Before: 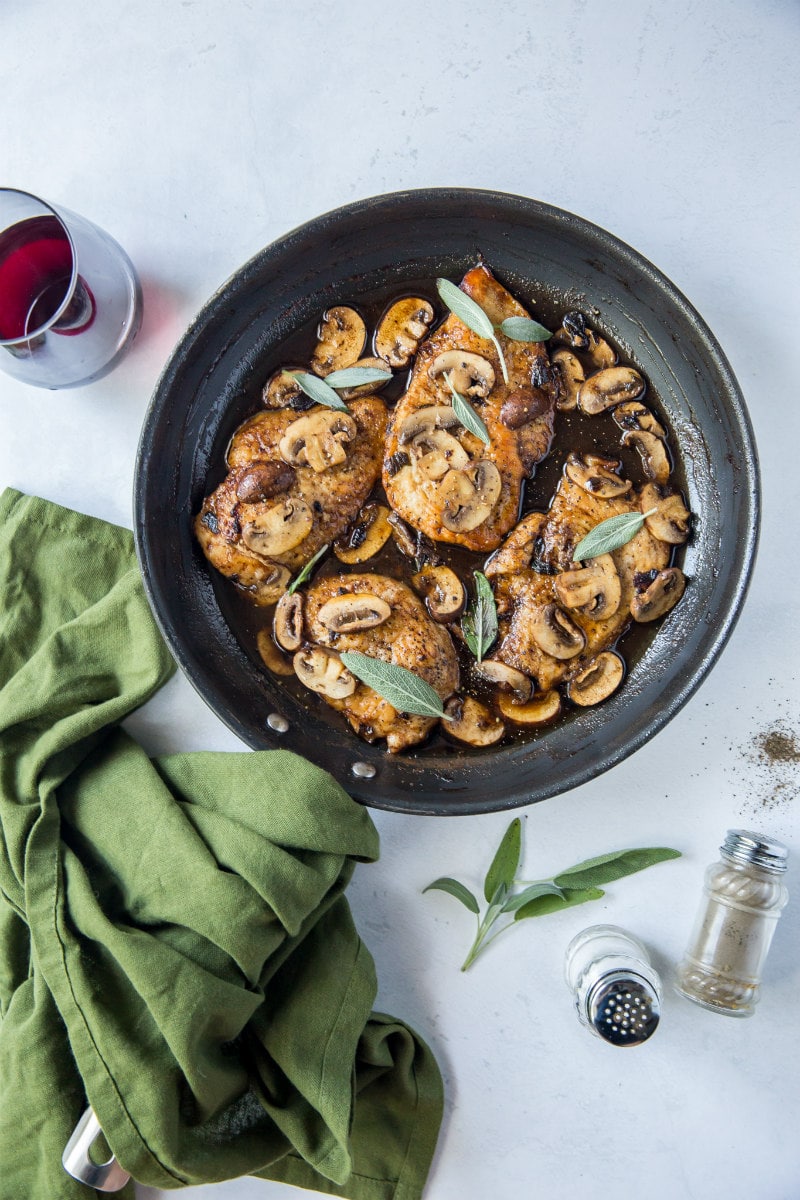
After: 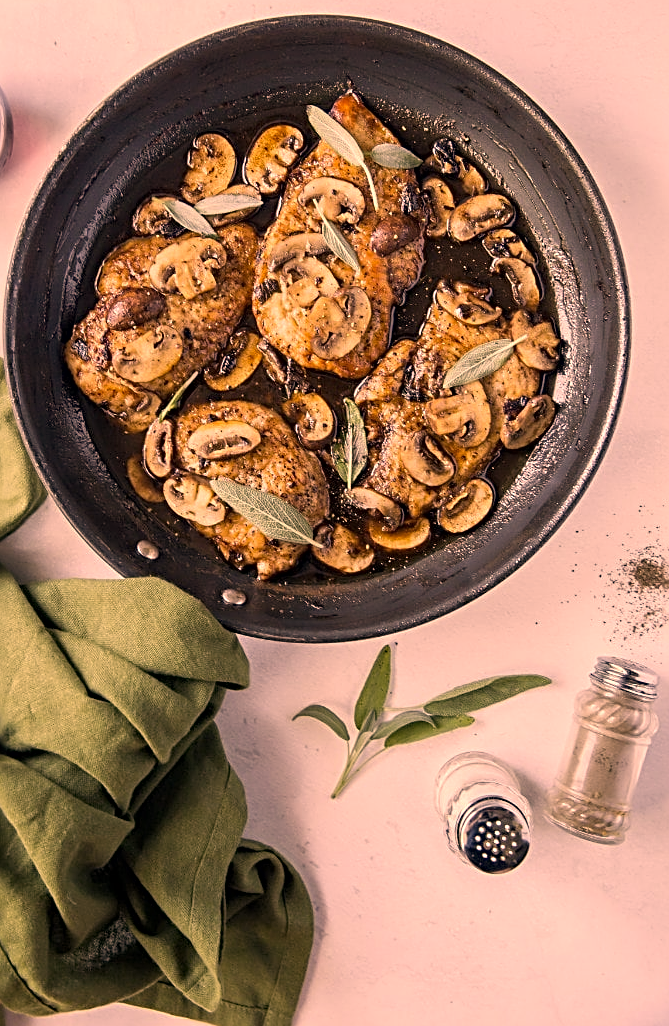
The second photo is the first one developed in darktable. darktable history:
crop: left 16.37%, top 14.466%
color correction: highlights a* 39.57, highlights b* 39.81, saturation 0.69
sharpen: radius 2.709, amount 0.658
contrast brightness saturation: saturation 0.181
